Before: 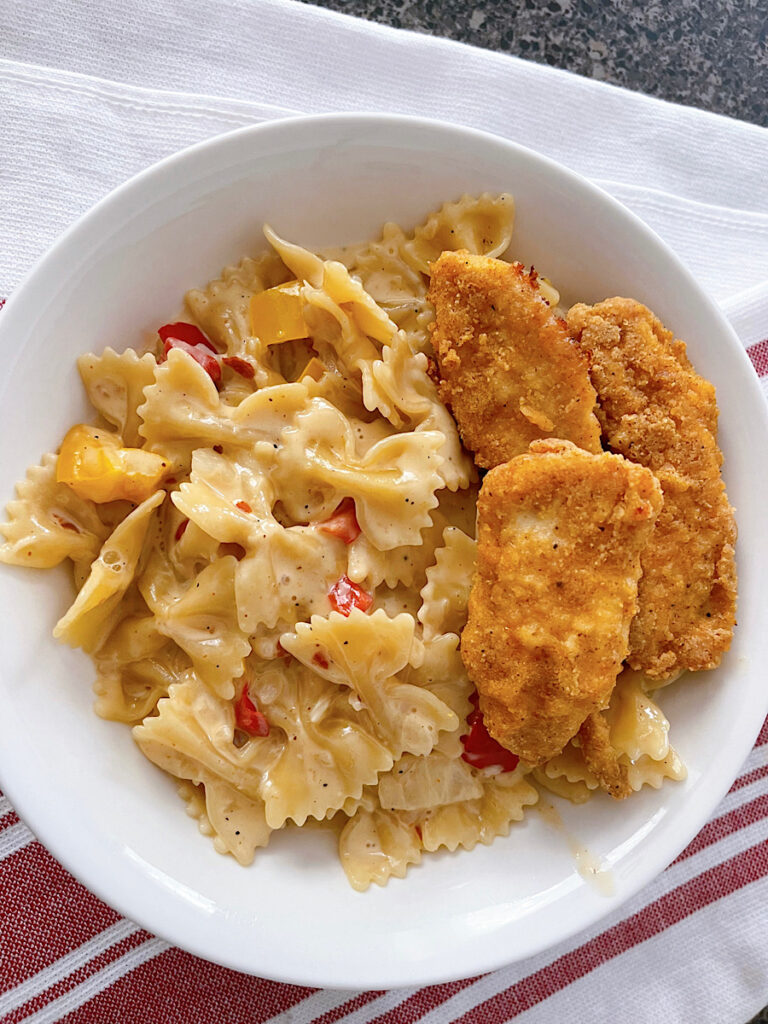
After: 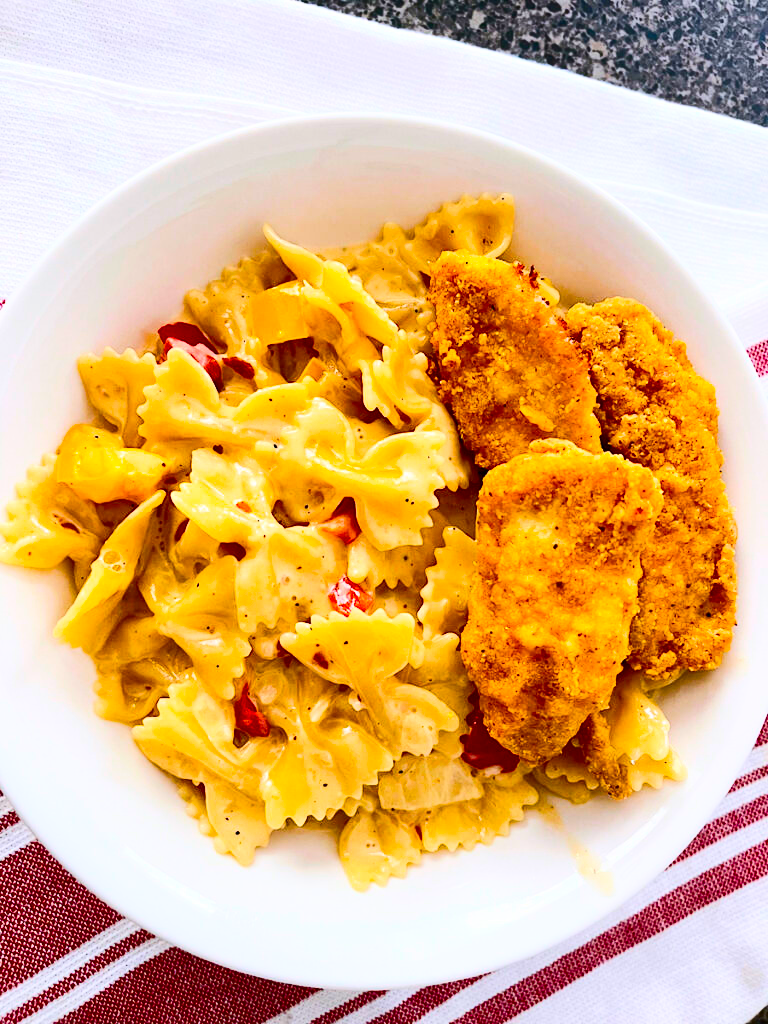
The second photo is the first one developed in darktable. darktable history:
contrast brightness saturation: contrast 0.415, brightness 0.053, saturation 0.247
color balance rgb: linear chroma grading › global chroma 9.838%, perceptual saturation grading › global saturation 30.115%, perceptual brilliance grading › mid-tones 10.866%, perceptual brilliance grading › shadows 15.45%
